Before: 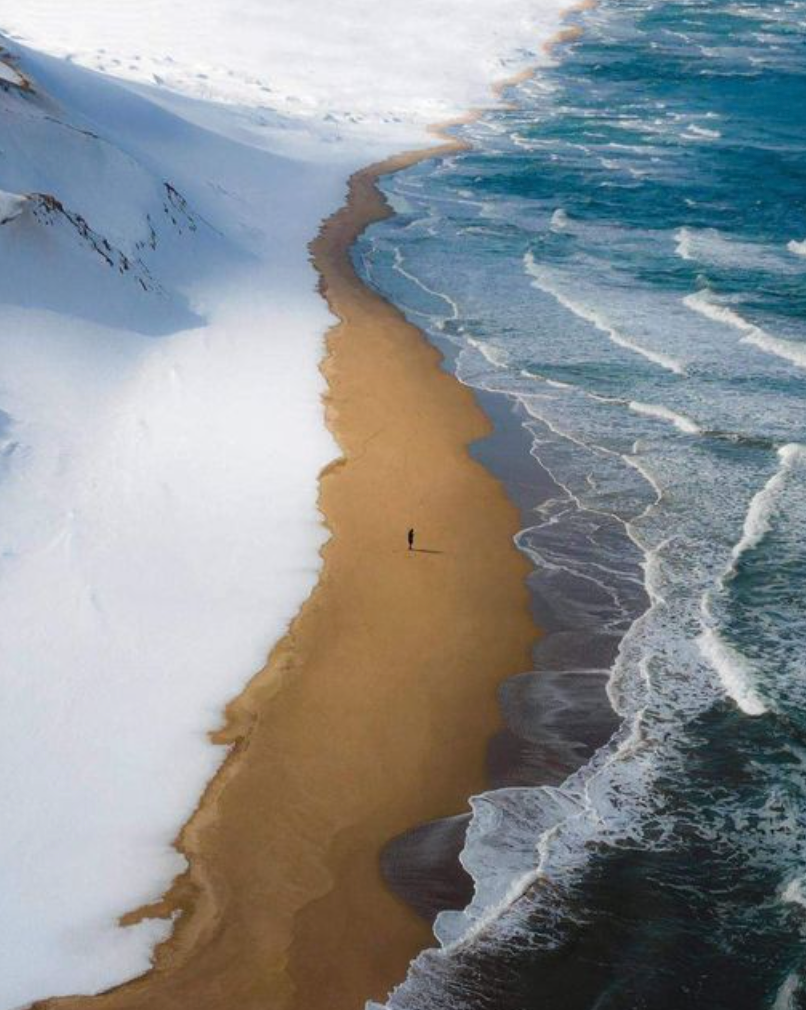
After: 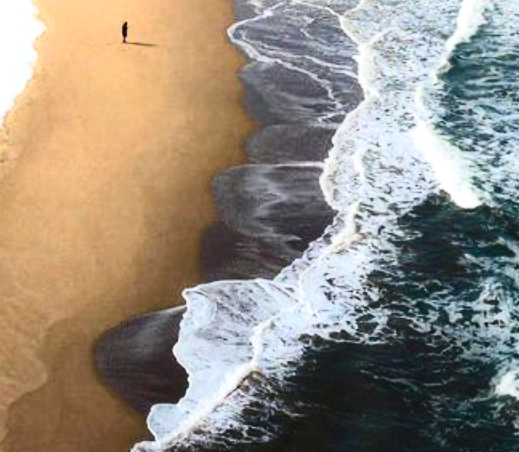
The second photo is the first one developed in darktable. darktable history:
exposure: black level correction 0, exposure 0.7 EV, compensate exposure bias true, compensate highlight preservation false
contrast brightness saturation: contrast 0.39, brightness 0.1
crop and rotate: left 35.509%, top 50.238%, bottom 4.934%
